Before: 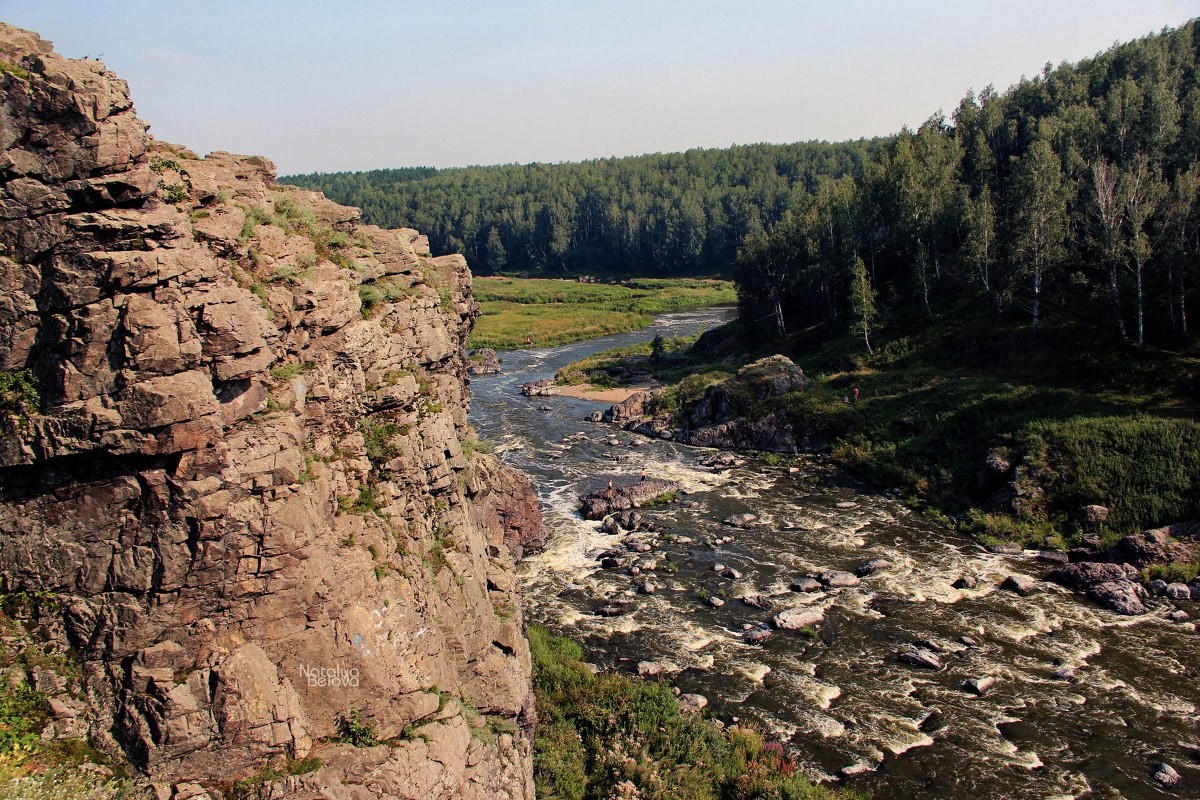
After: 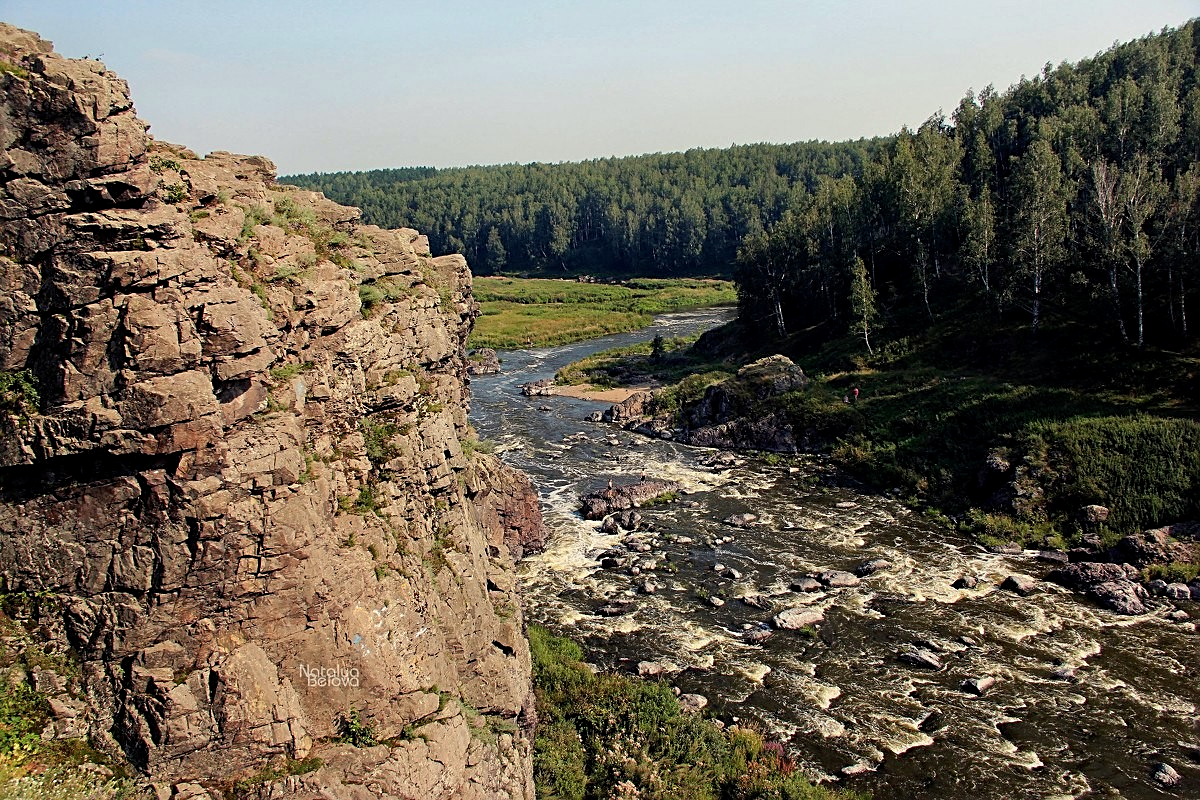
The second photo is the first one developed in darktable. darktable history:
sharpen: on, module defaults
exposure: black level correction 0.002, compensate highlight preservation false
color correction: highlights a* -2.68, highlights b* 2.57
